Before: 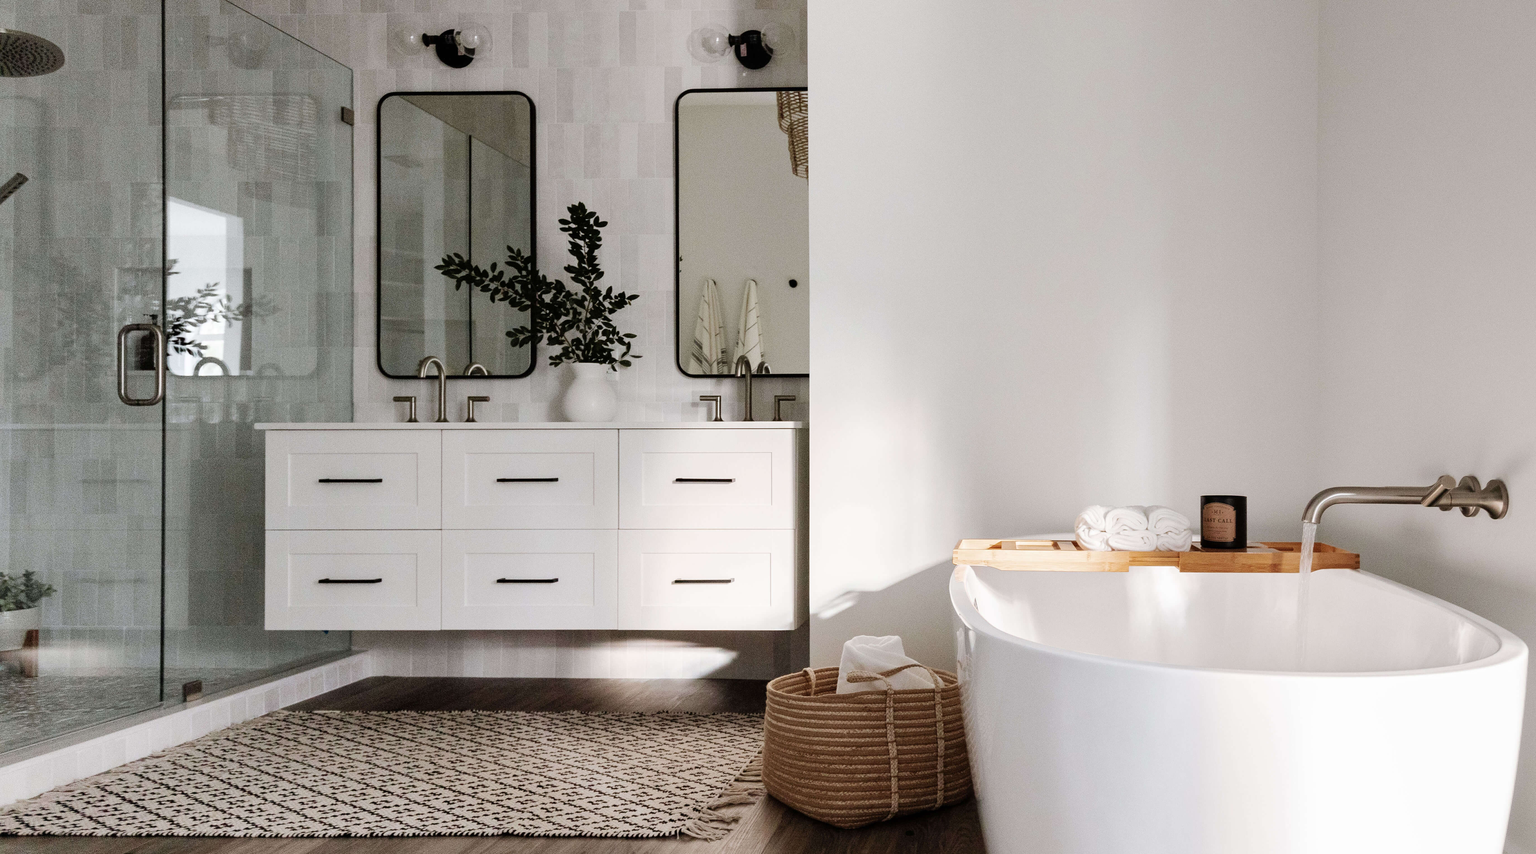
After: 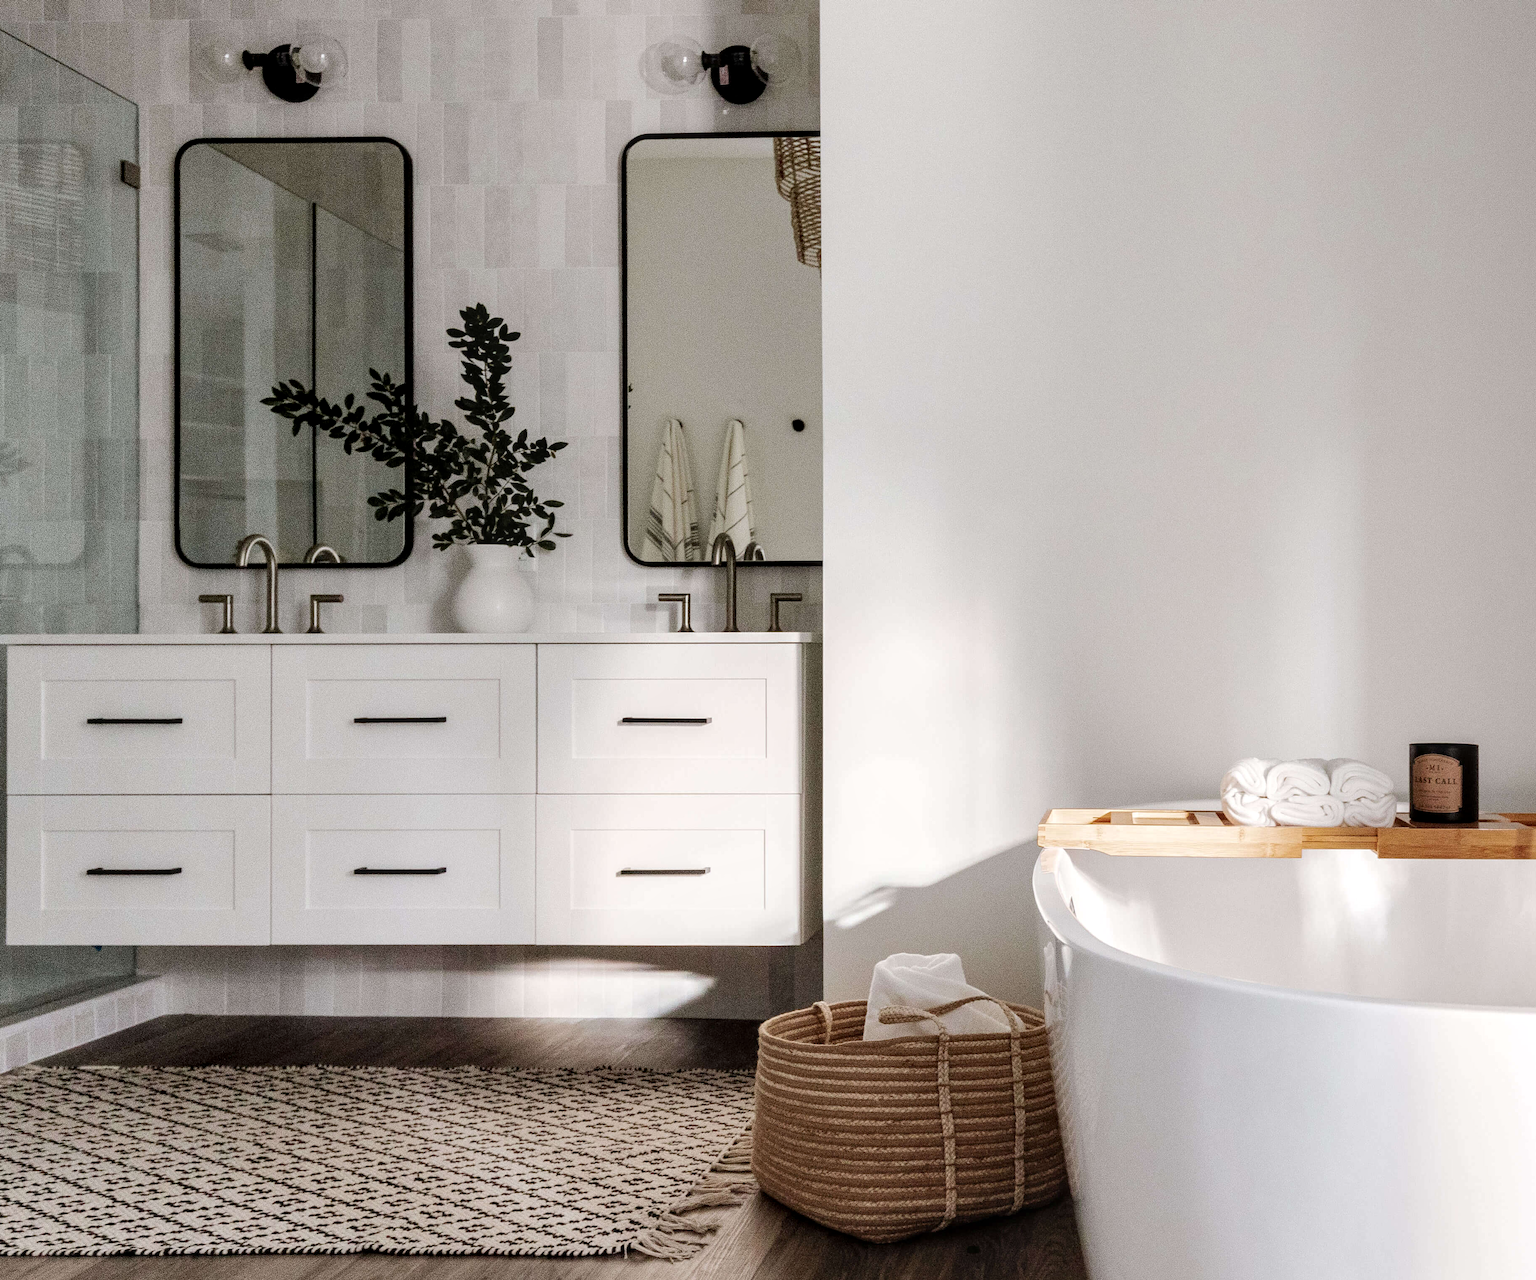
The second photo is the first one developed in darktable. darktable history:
crop: left 16.985%, right 16.313%
local contrast: on, module defaults
tone equalizer: edges refinement/feathering 500, mask exposure compensation -1.57 EV, preserve details no
